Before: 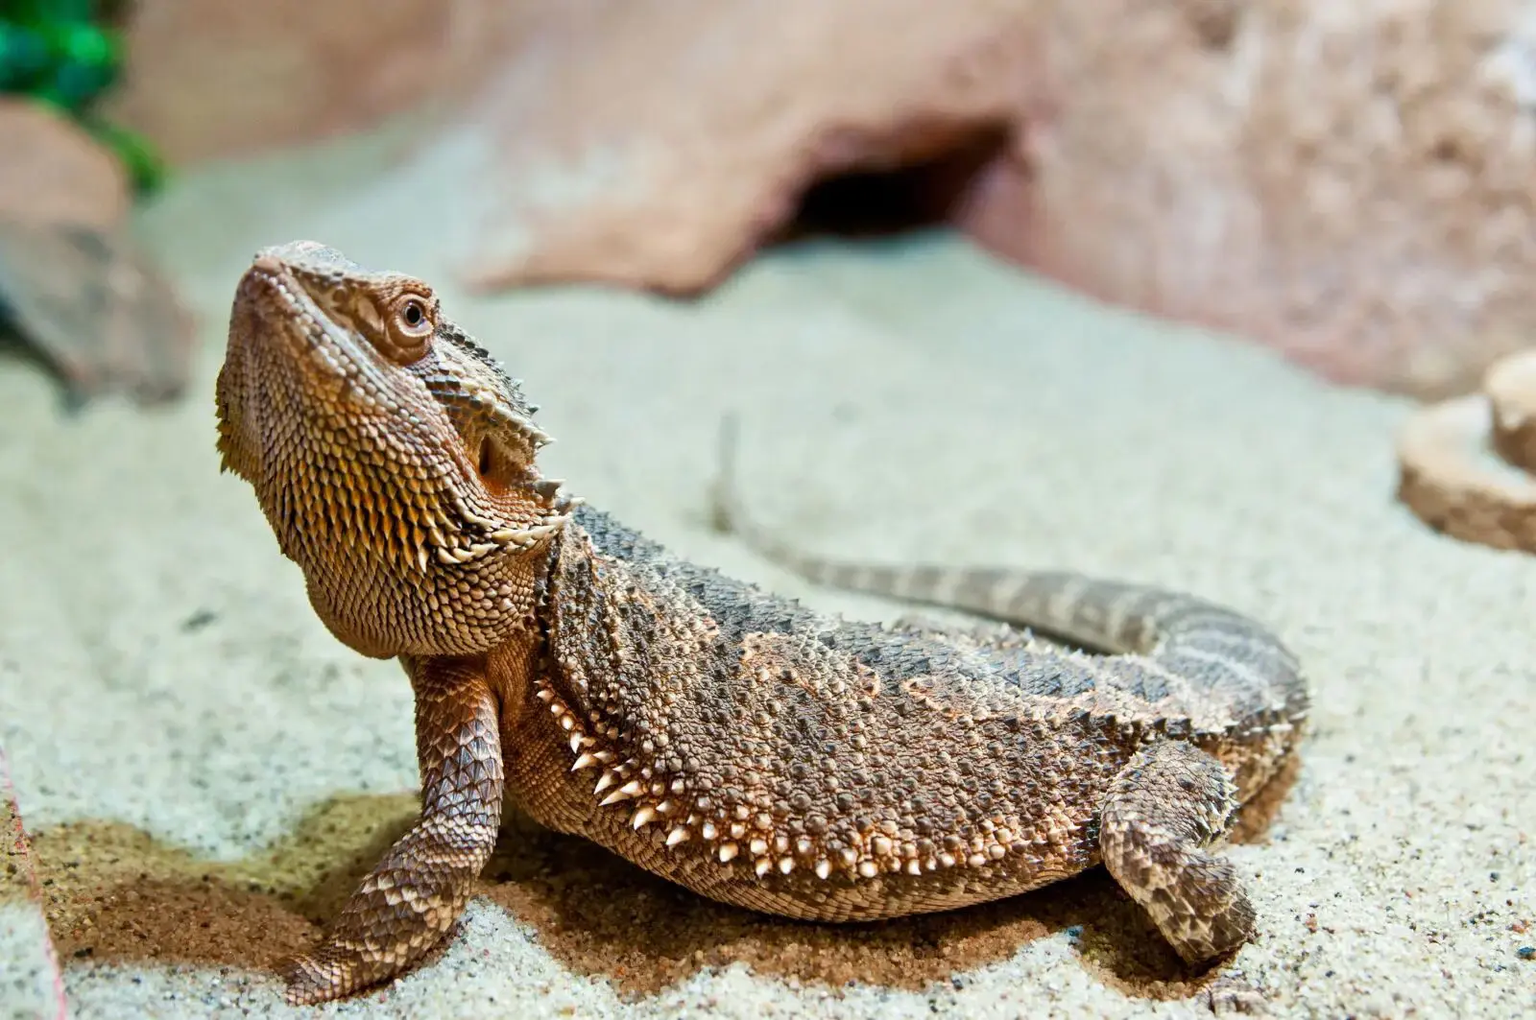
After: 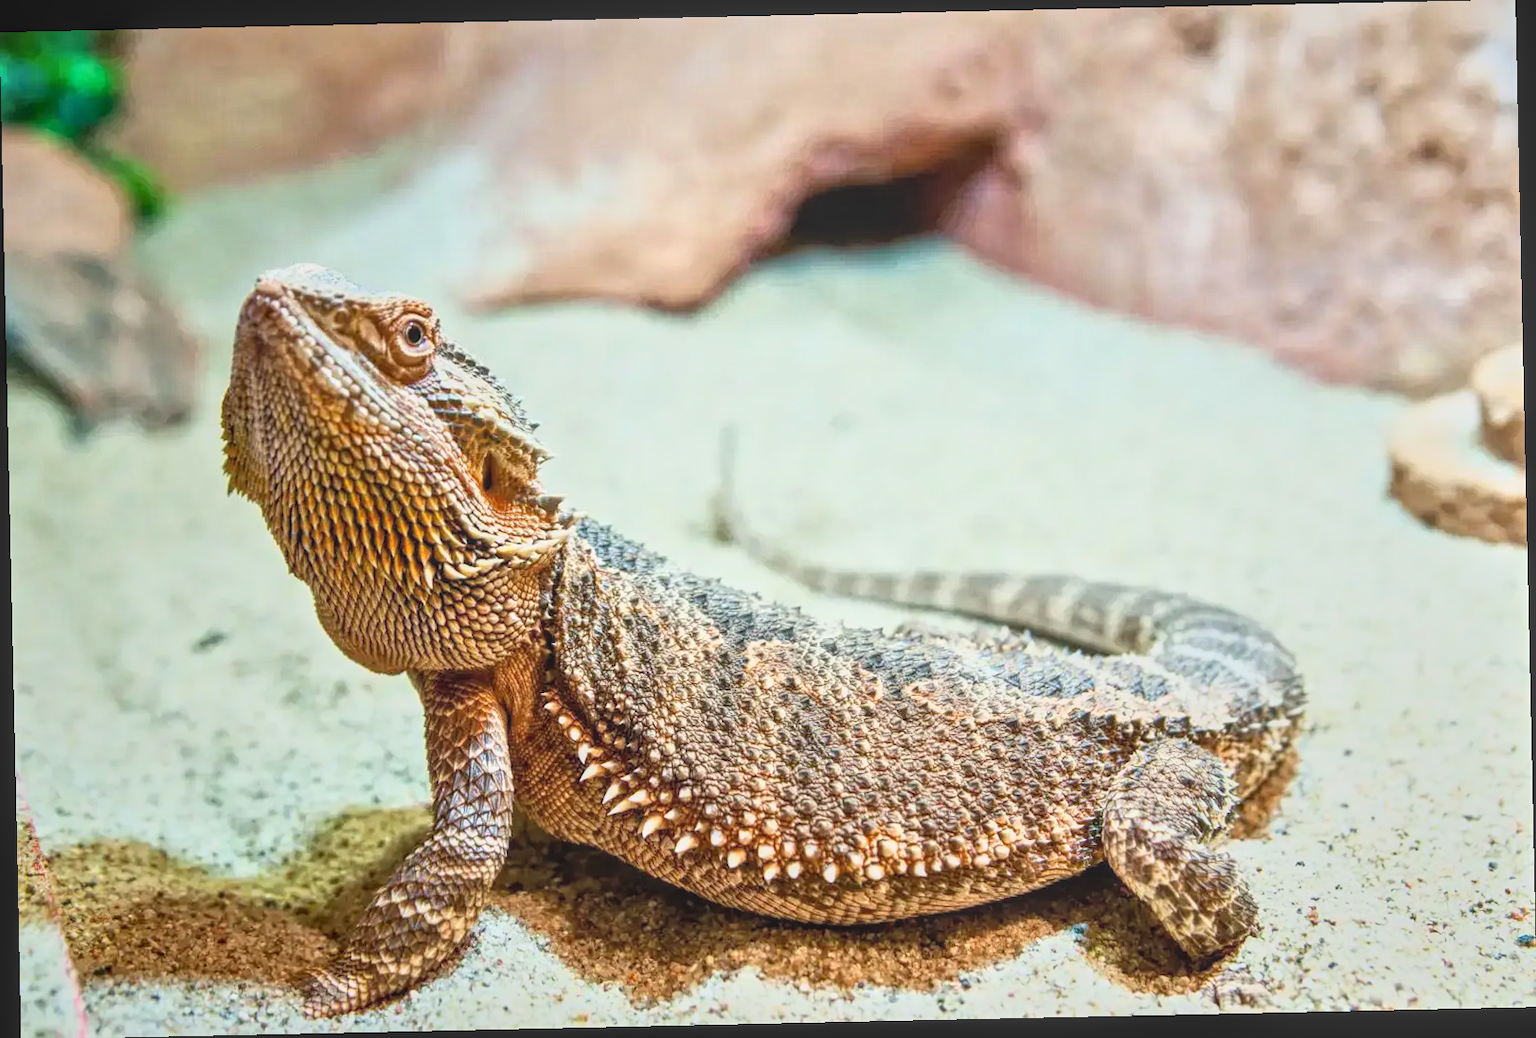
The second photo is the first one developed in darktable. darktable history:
base curve: curves: ch0 [(0, 0) (0.557, 0.834) (1, 1)]
rotate and perspective: rotation -1.24°, automatic cropping off
local contrast: highlights 66%, shadows 33%, detail 166%, midtone range 0.2
